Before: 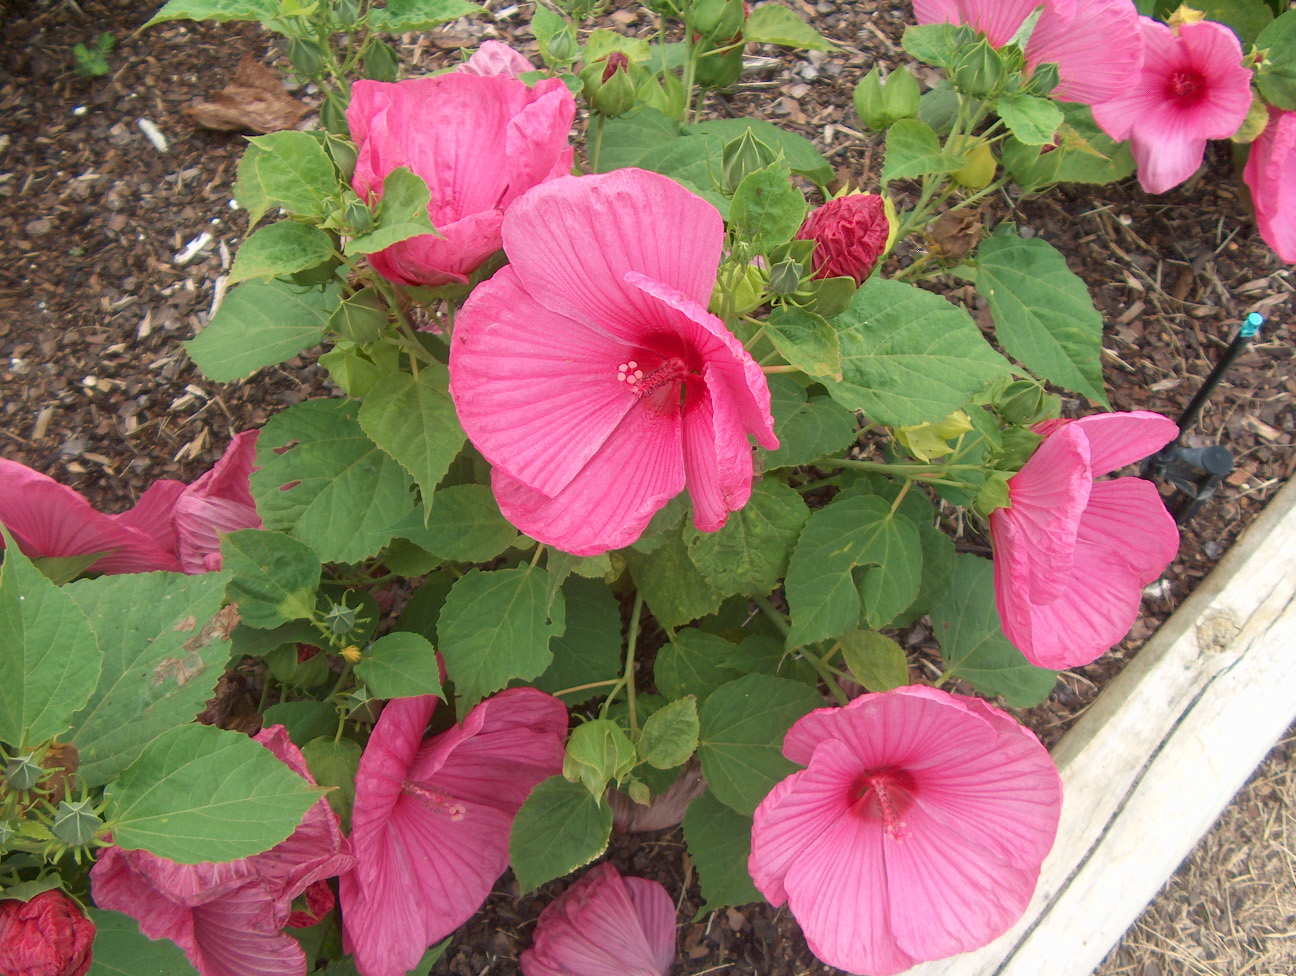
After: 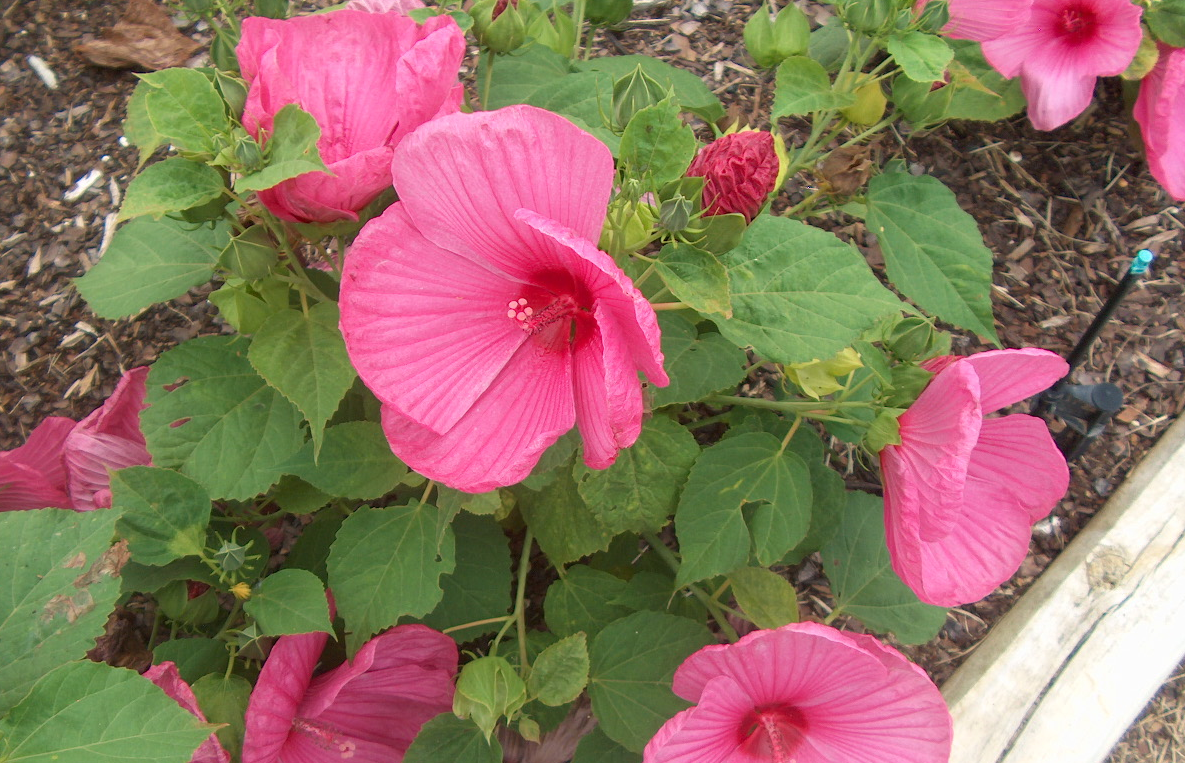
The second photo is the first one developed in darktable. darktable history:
crop: left 8.532%, top 6.546%, bottom 15.197%
